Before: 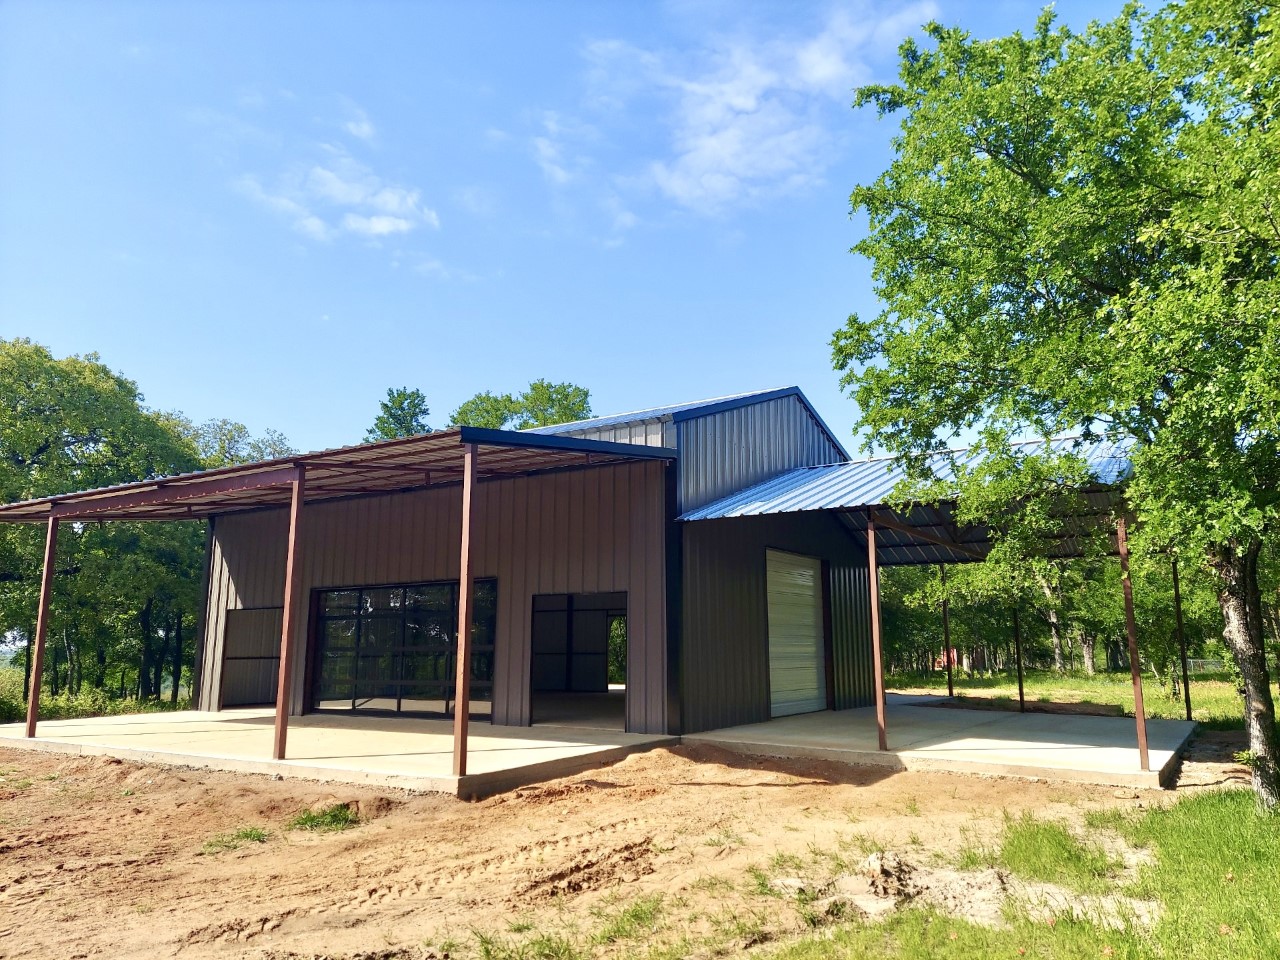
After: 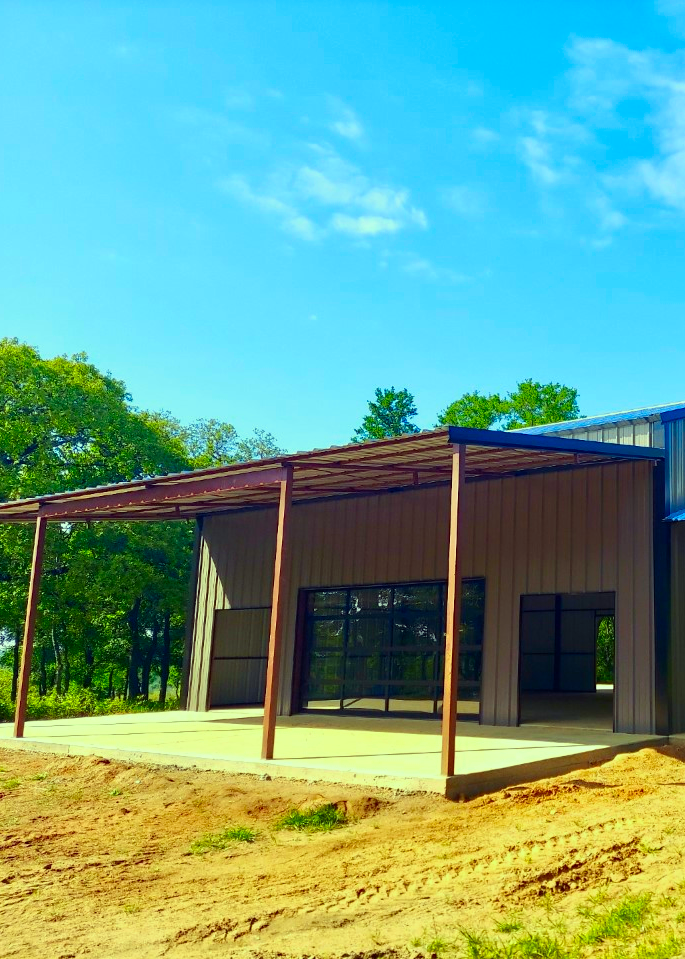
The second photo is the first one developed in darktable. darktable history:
crop: left 1.013%, right 45.458%, bottom 0.083%
color correction: highlights a* -11.03, highlights b* 9.82, saturation 1.71
